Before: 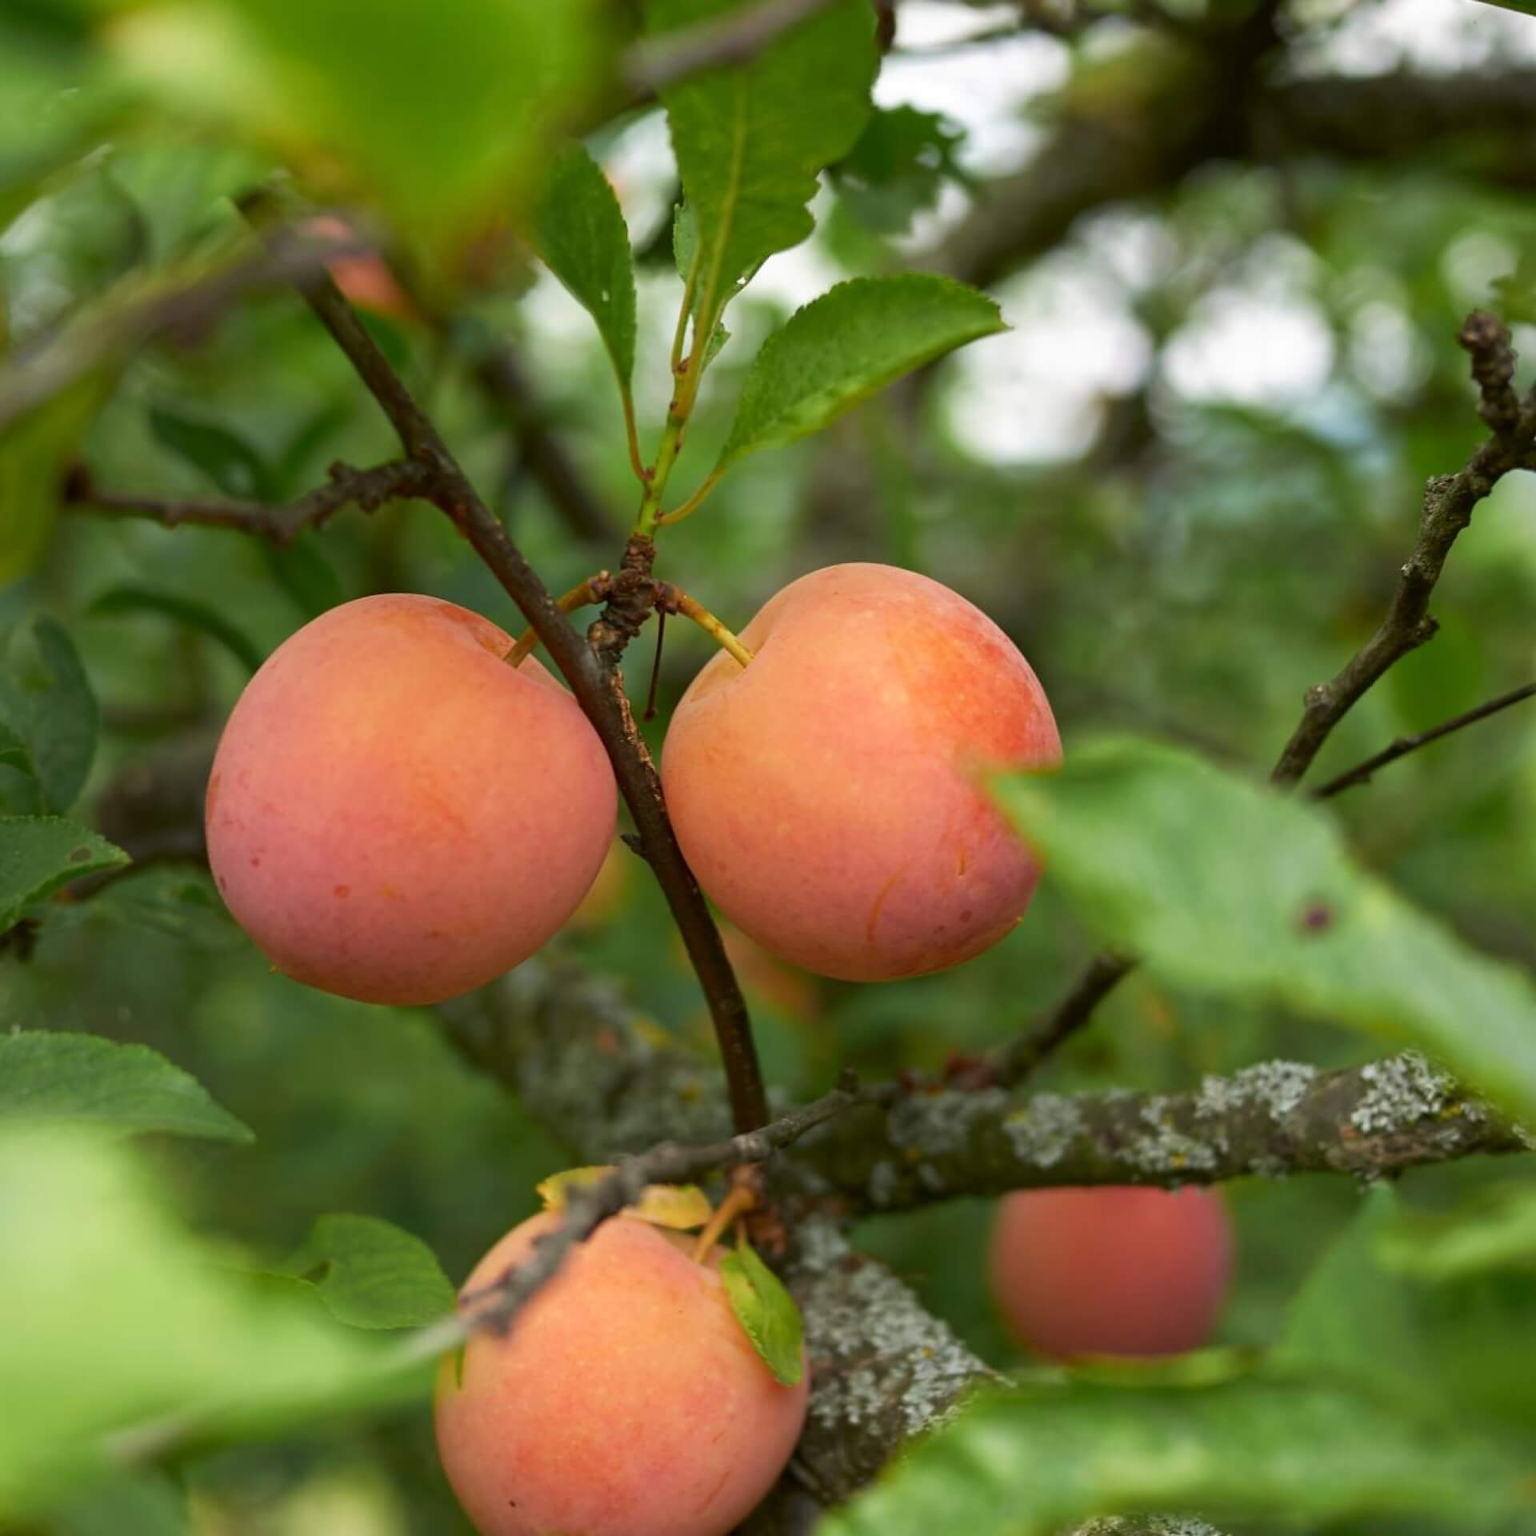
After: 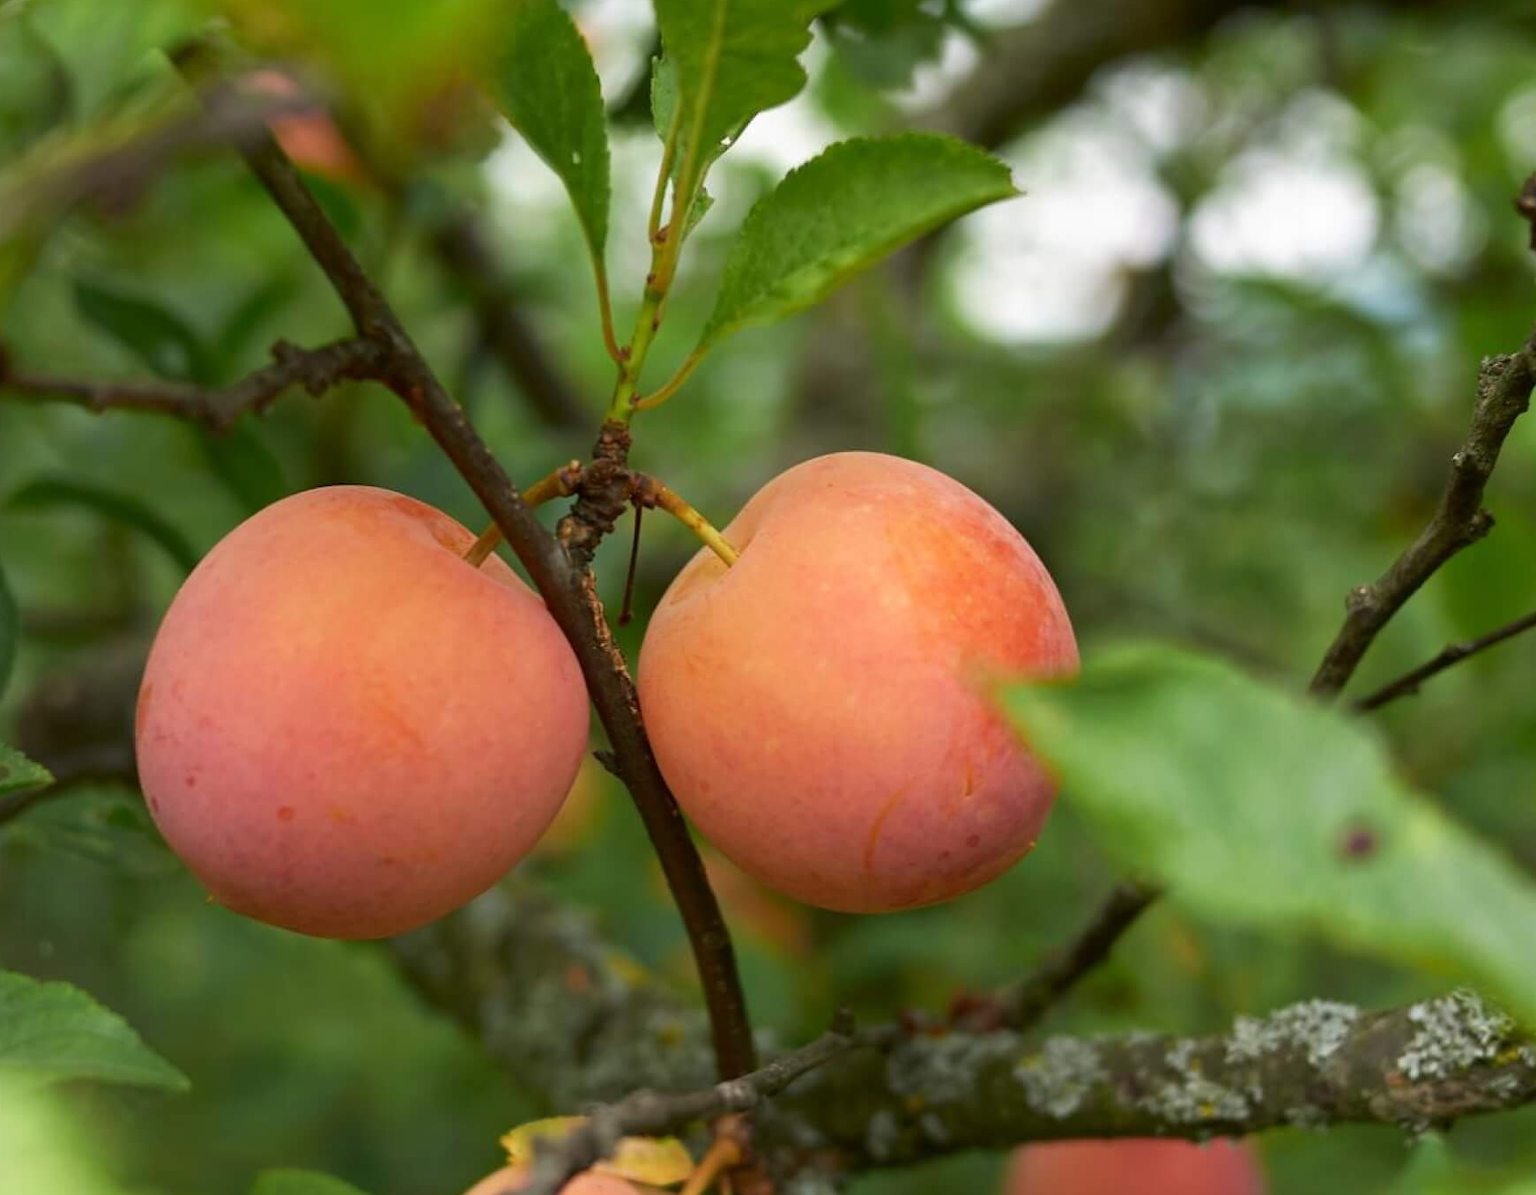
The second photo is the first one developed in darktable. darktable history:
crop: left 5.387%, top 9.979%, right 3.787%, bottom 19.298%
